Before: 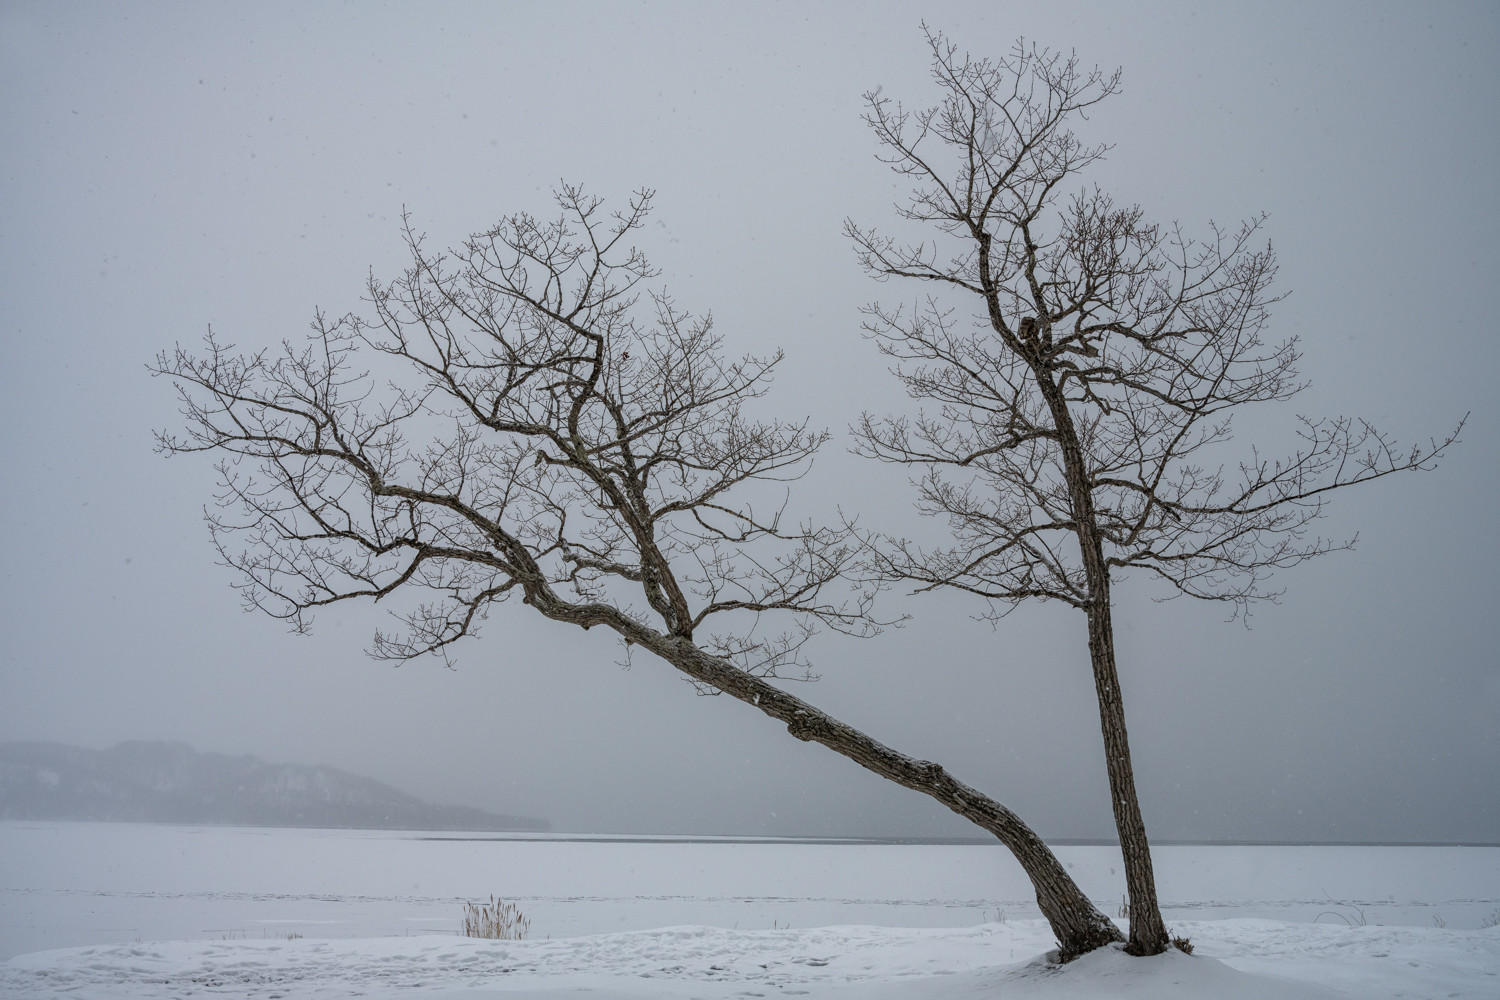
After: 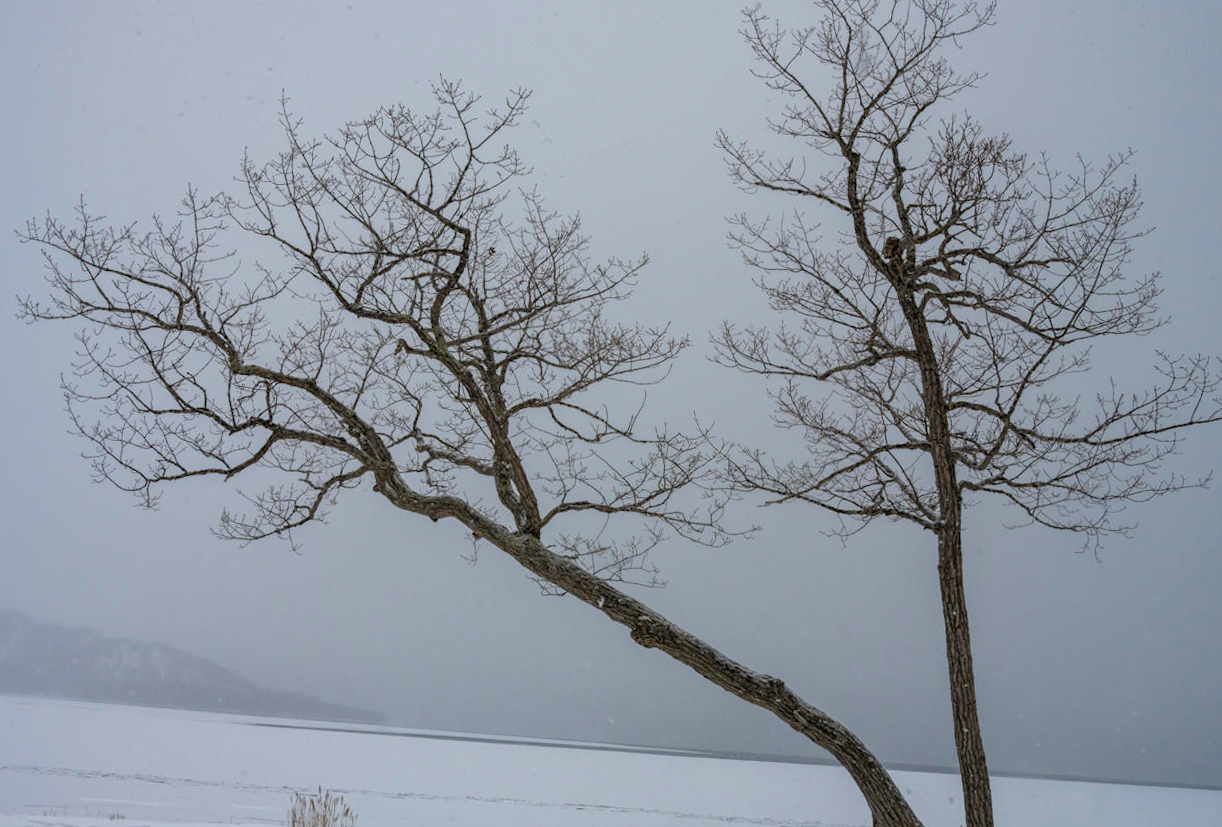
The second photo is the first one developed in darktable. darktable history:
crop and rotate: angle -3.27°, left 5.211%, top 5.211%, right 4.607%, bottom 4.607%
color balance rgb: perceptual saturation grading › global saturation 20%, global vibrance 20%
rotate and perspective: rotation 0.226°, lens shift (vertical) -0.042, crop left 0.023, crop right 0.982, crop top 0.006, crop bottom 0.994
